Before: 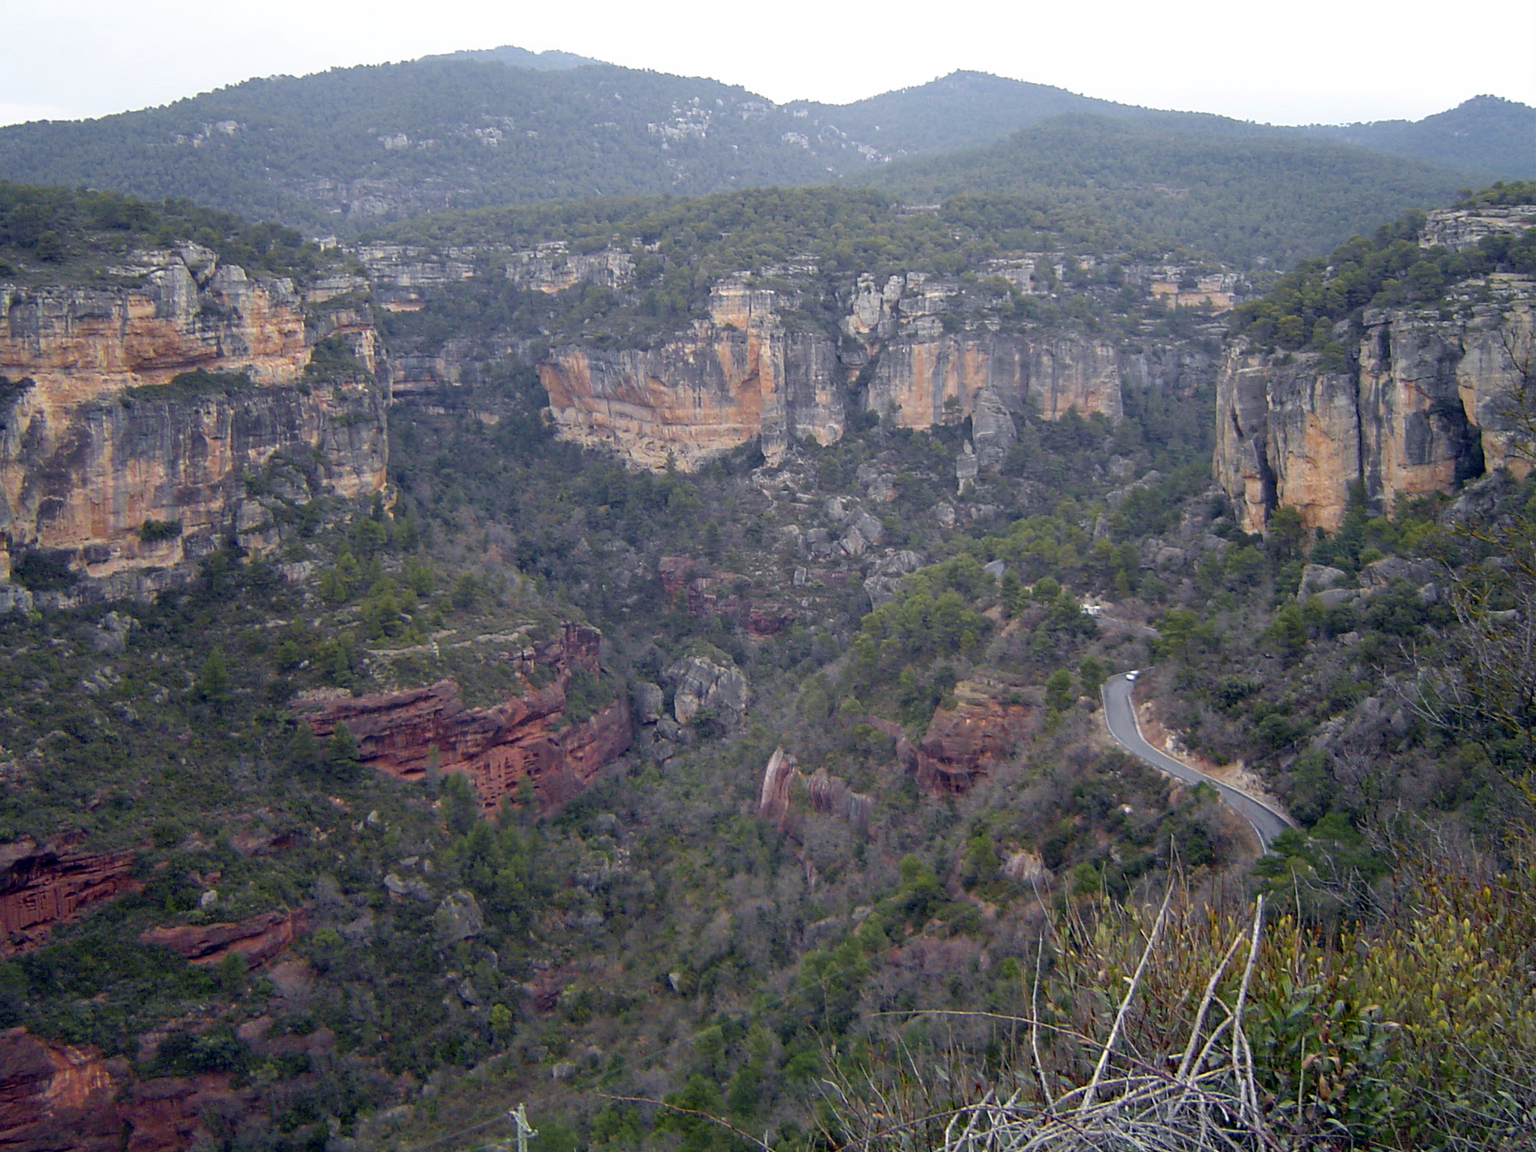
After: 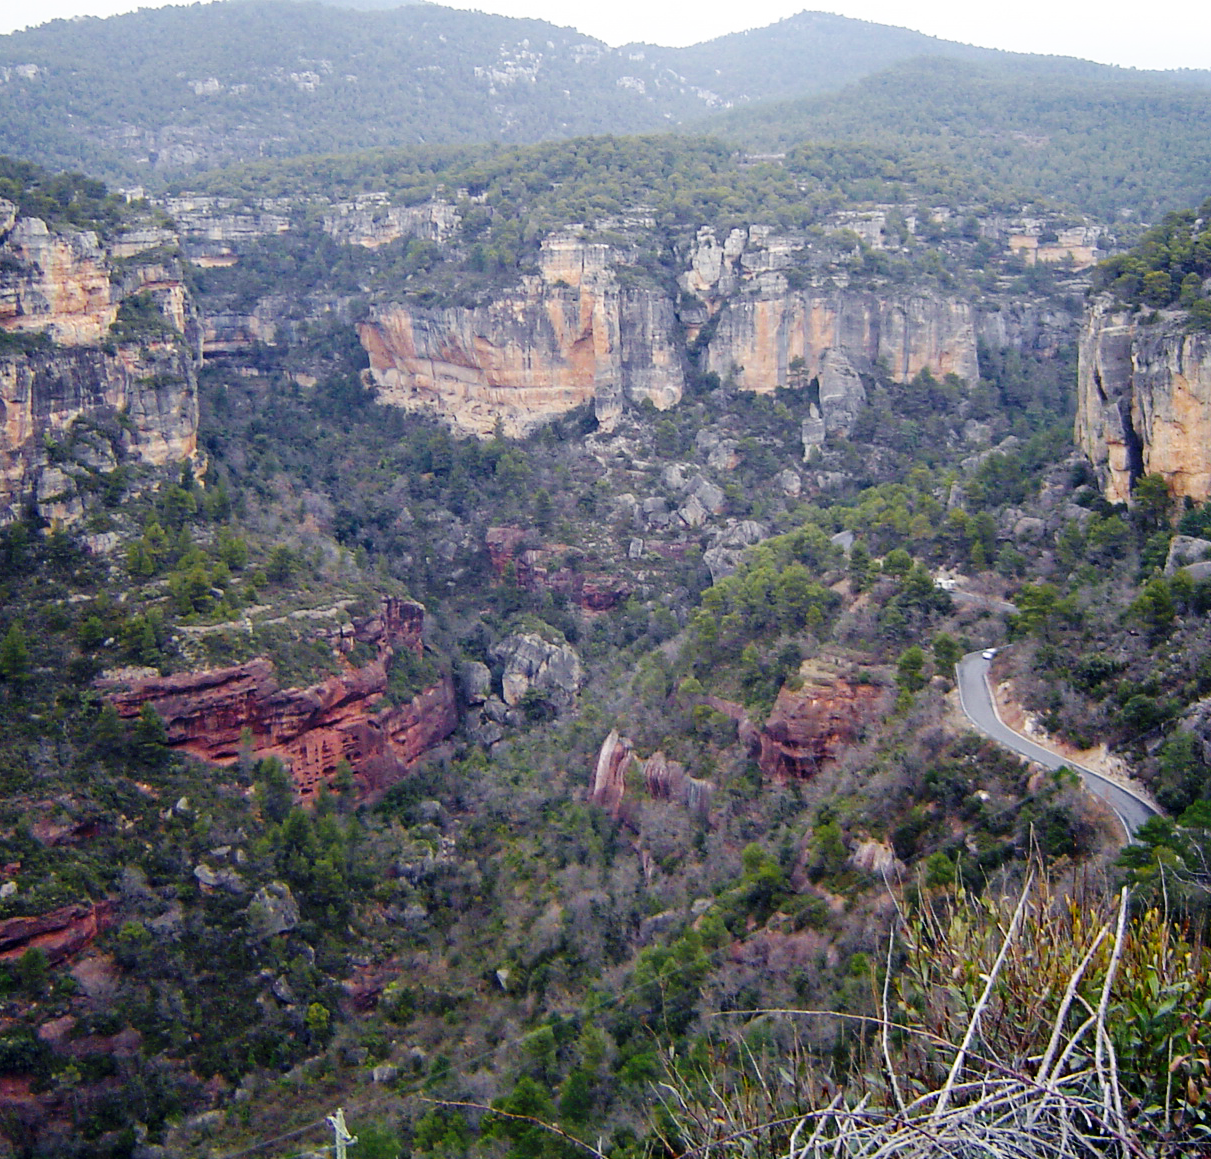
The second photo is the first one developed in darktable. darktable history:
base curve: curves: ch0 [(0, 0) (0.036, 0.025) (0.121, 0.166) (0.206, 0.329) (0.605, 0.79) (1, 1)], preserve colors none
crop and rotate: left 13.15%, top 5.251%, right 12.609%
